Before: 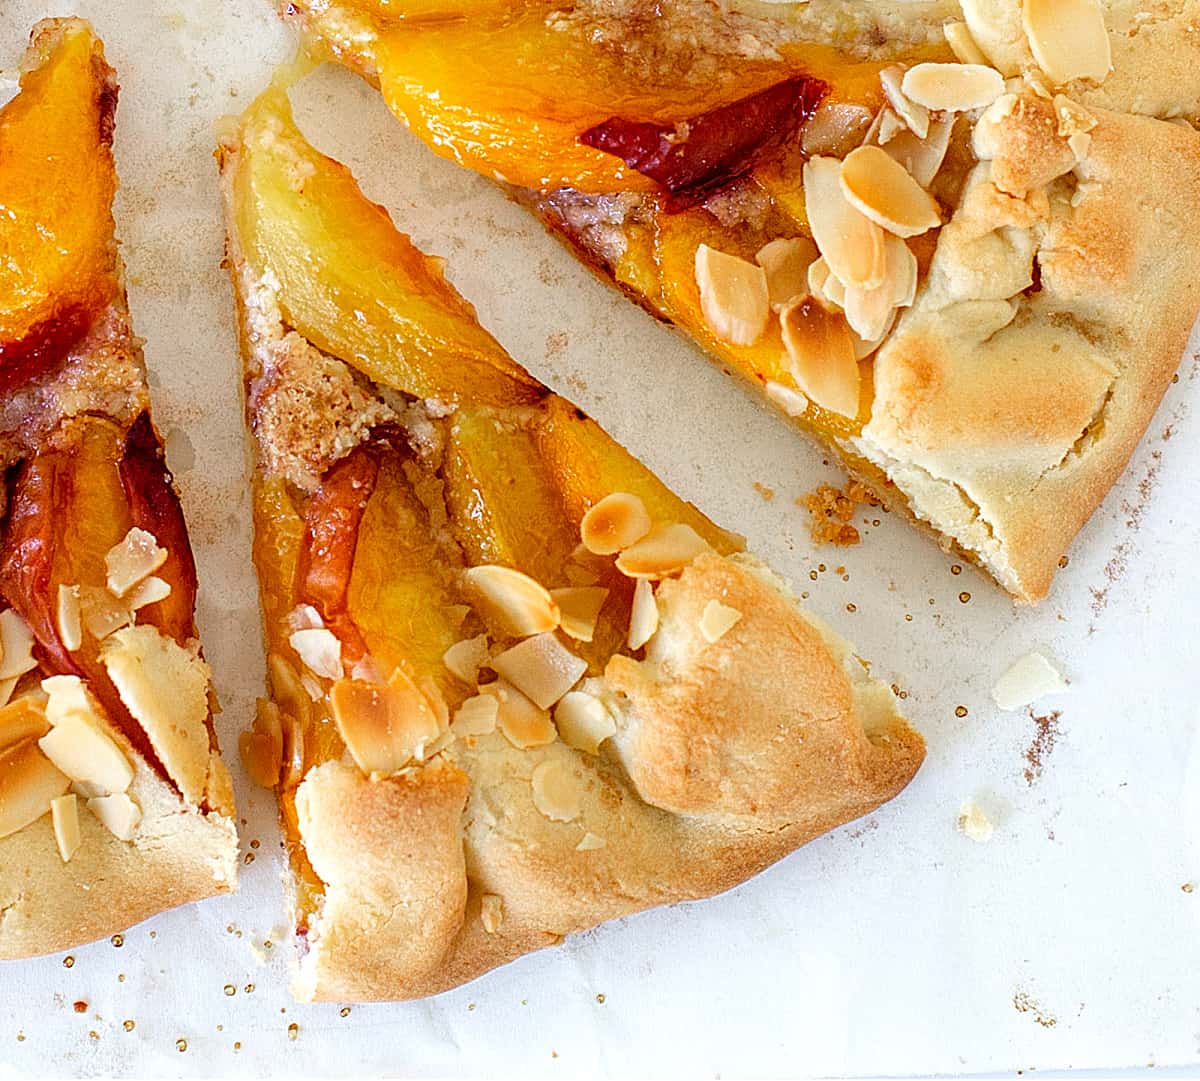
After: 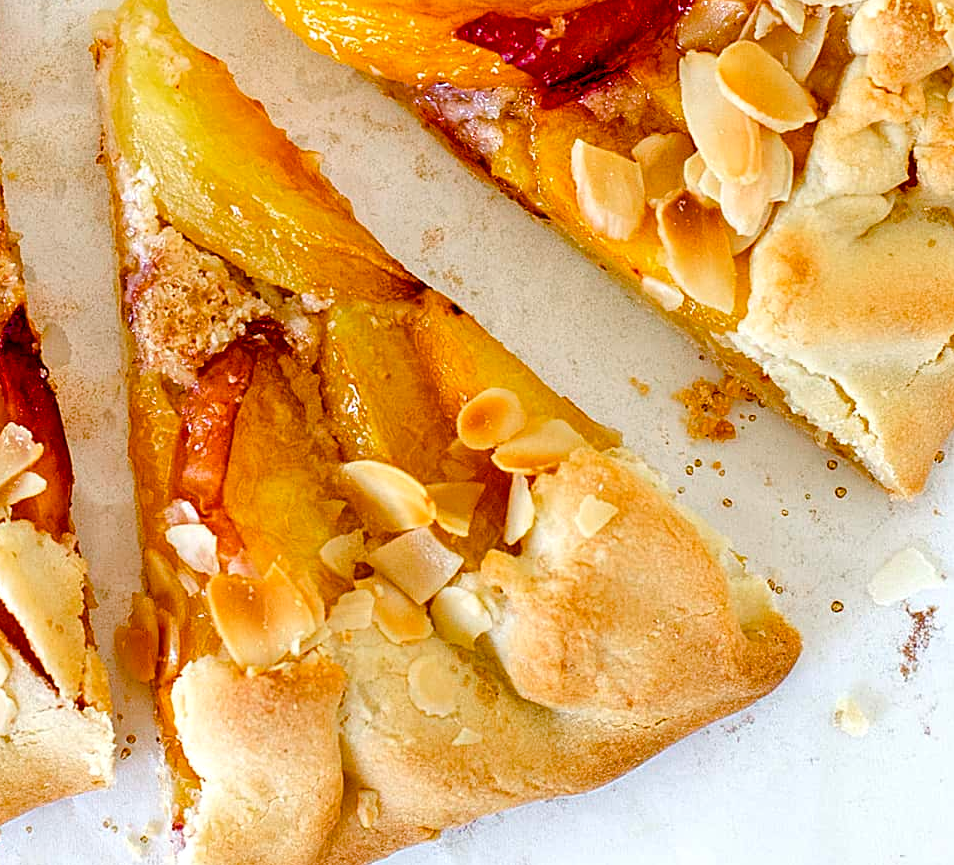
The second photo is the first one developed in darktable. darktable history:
tone equalizer: -7 EV 0.159 EV, -6 EV 0.606 EV, -5 EV 1.13 EV, -4 EV 1.29 EV, -3 EV 1.17 EV, -2 EV 0.6 EV, -1 EV 0.167 EV, luminance estimator HSV value / RGB max
color balance rgb: global offset › luminance -0.47%, perceptual saturation grading › global saturation 20%, perceptual saturation grading › highlights -25.864%, perceptual saturation grading › shadows 49.446%, global vibrance 20%
crop and rotate: left 10.412%, top 9.782%, right 10.022%, bottom 10.113%
